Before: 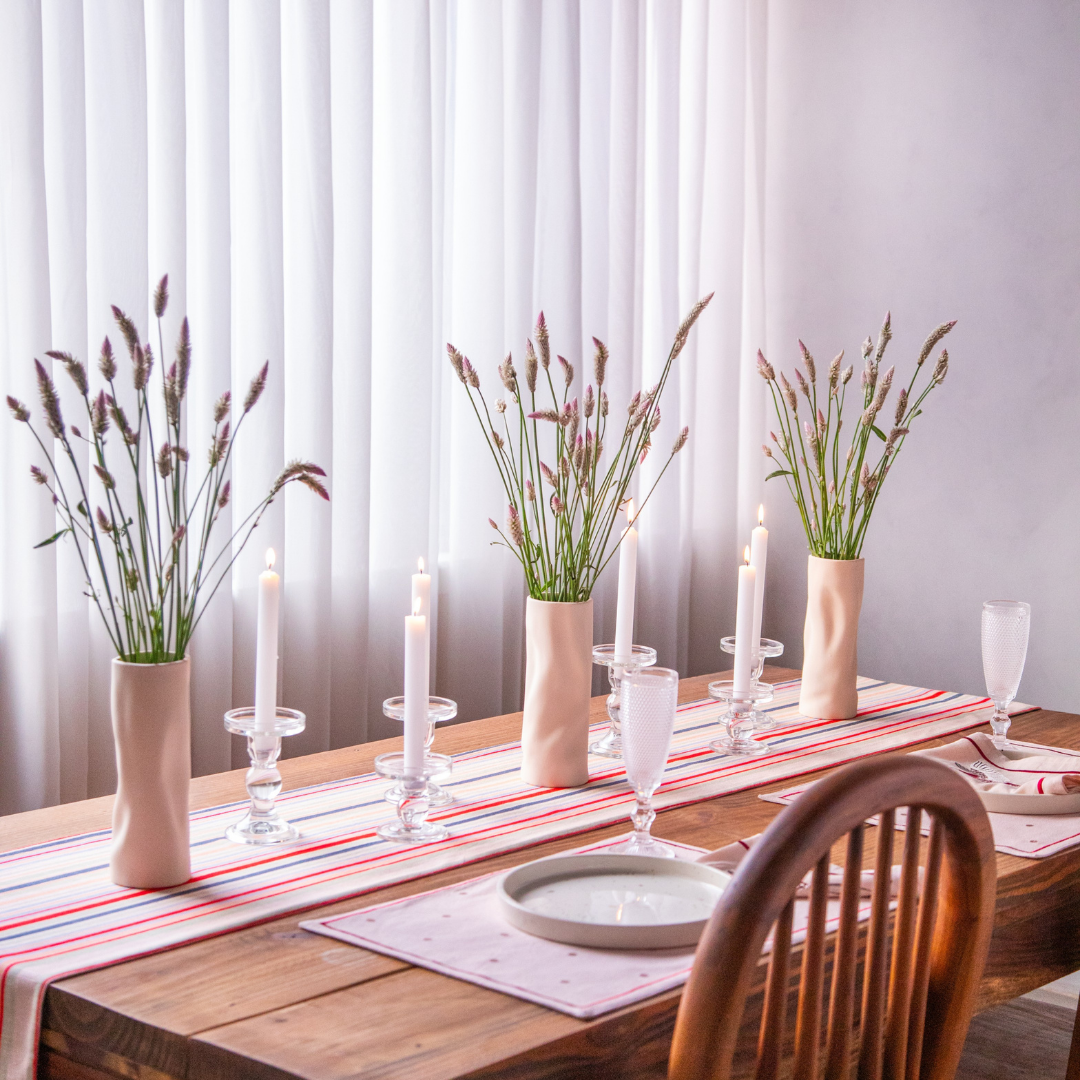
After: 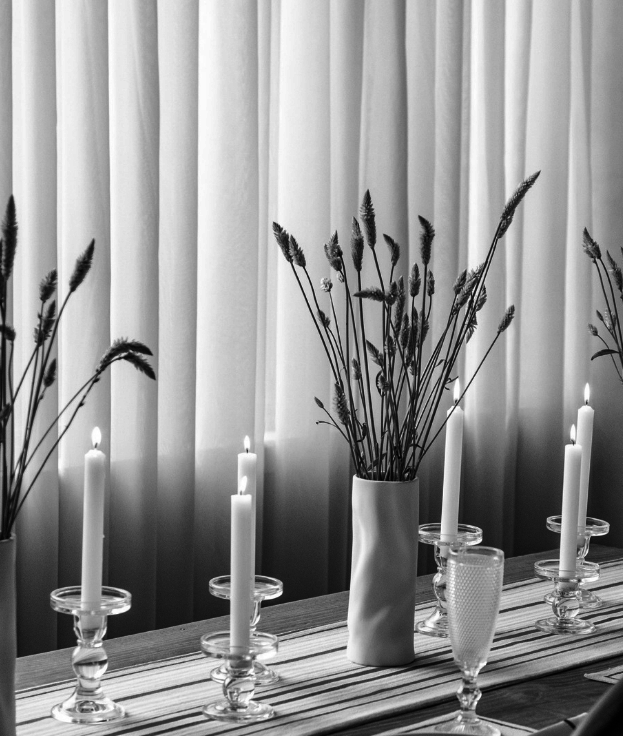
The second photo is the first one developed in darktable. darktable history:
color zones: curves: ch0 [(0, 0.558) (0.143, 0.548) (0.286, 0.447) (0.429, 0.259) (0.571, 0.5) (0.714, 0.5) (0.857, 0.593) (1, 0.558)]; ch1 [(0, 0.543) (0.01, 0.544) (0.12, 0.492) (0.248, 0.458) (0.5, 0.534) (0.748, 0.5) (0.99, 0.469) (1, 0.543)]; ch2 [(0, 0.507) (0.143, 0.522) (0.286, 0.505) (0.429, 0.5) (0.571, 0.5) (0.714, 0.5) (0.857, 0.5) (1, 0.507)]
contrast brightness saturation: contrast 0.02, brightness -1, saturation -1
crop: left 16.202%, top 11.208%, right 26.045%, bottom 20.557%
